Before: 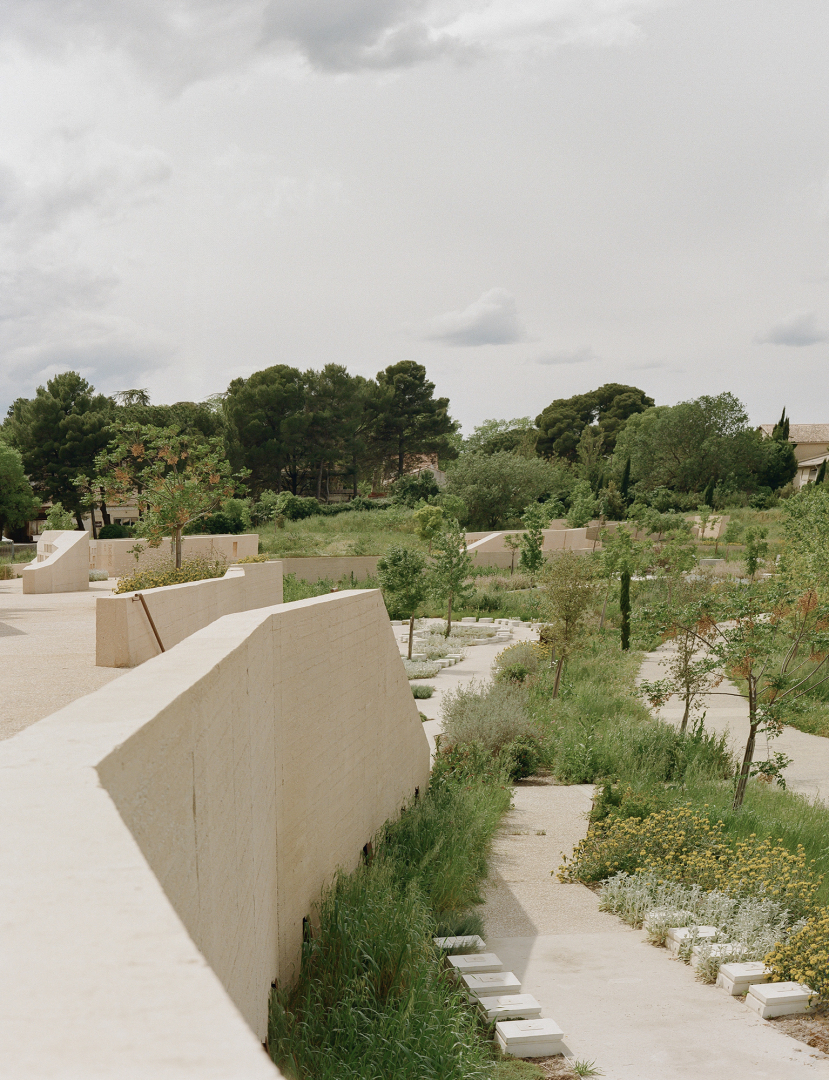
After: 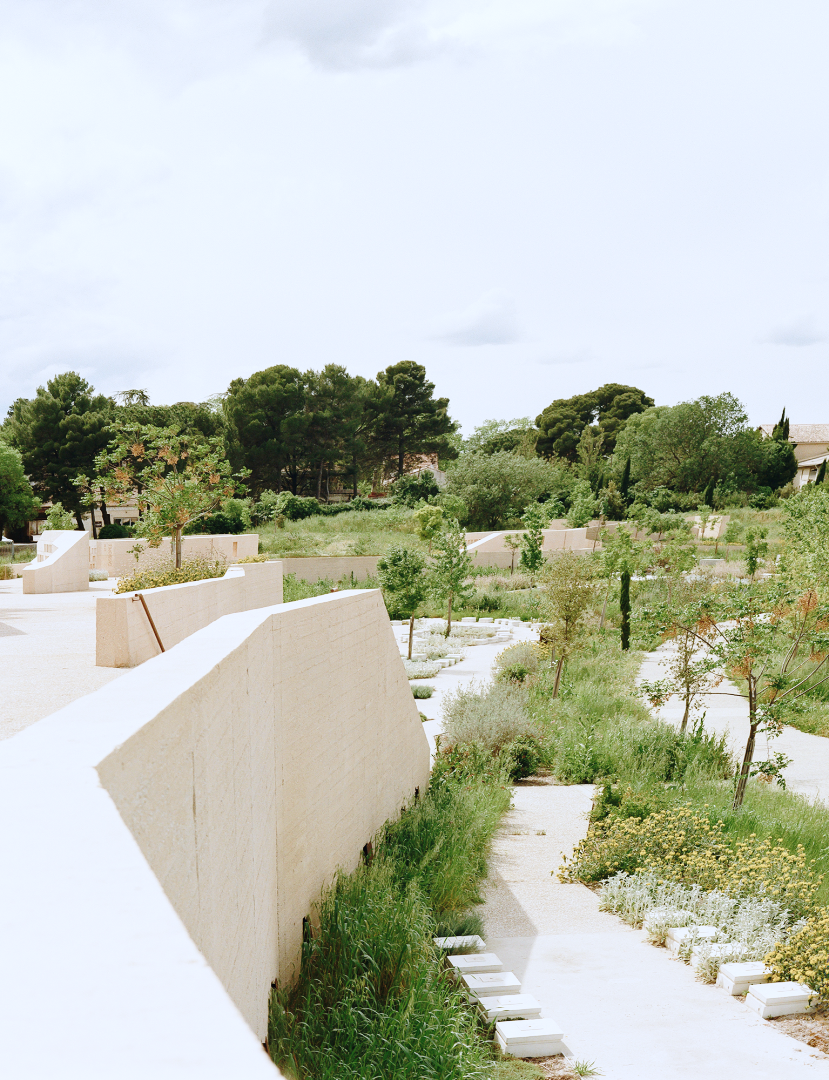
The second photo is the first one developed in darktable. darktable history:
base curve: curves: ch0 [(0, 0) (0.028, 0.03) (0.121, 0.232) (0.46, 0.748) (0.859, 0.968) (1, 1)], preserve colors none
color correction: highlights a* -0.772, highlights b* -8.92
